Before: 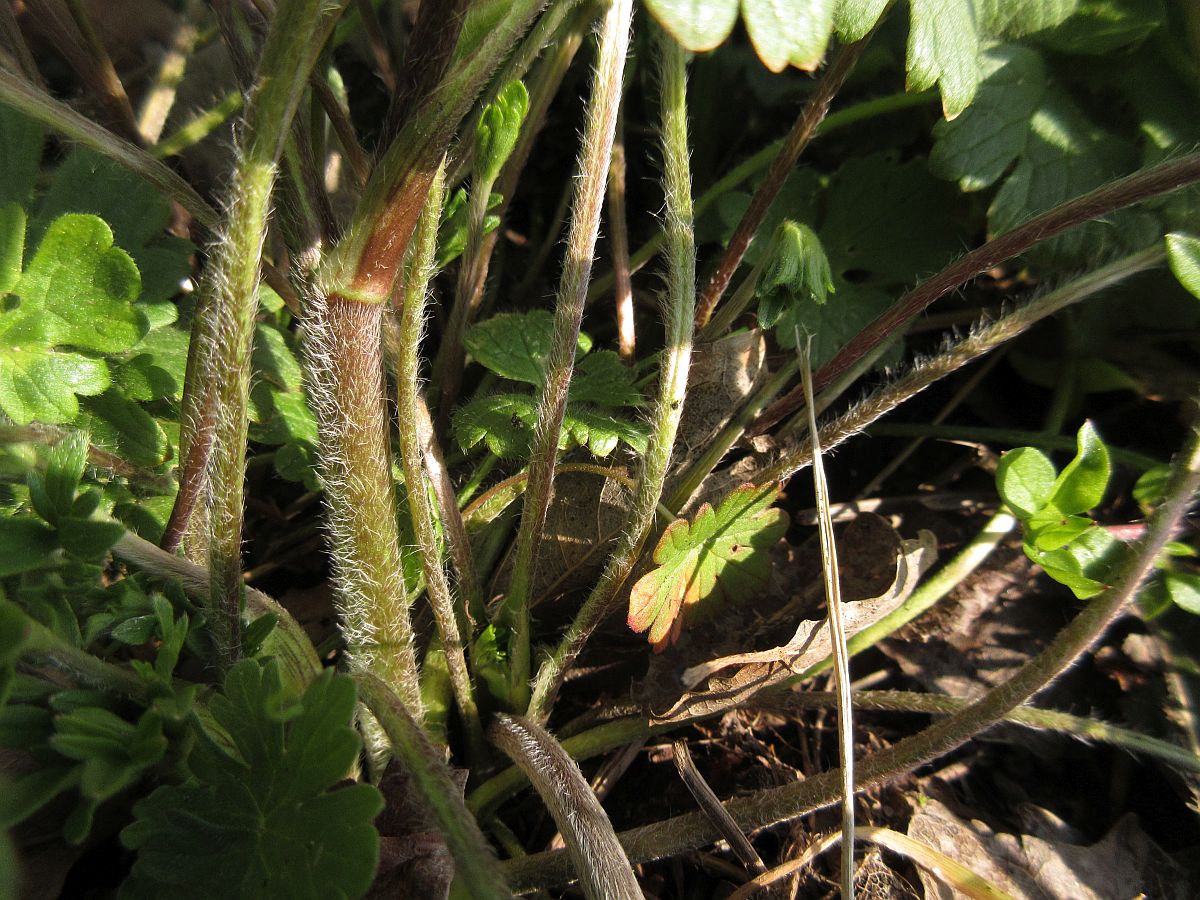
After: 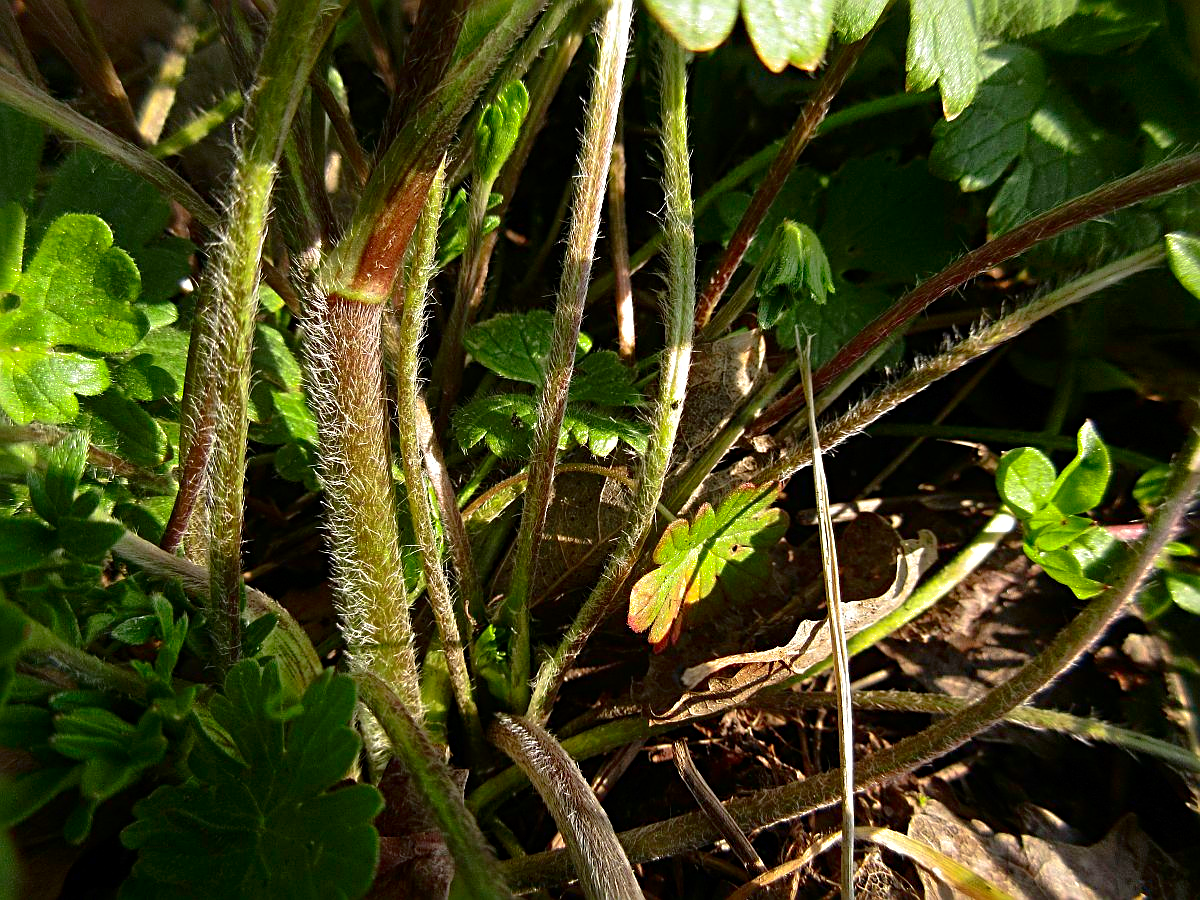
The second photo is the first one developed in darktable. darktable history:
shadows and highlights: on, module defaults
contrast brightness saturation: contrast 0.208, brightness -0.103, saturation 0.208
sharpen: radius 3.967
